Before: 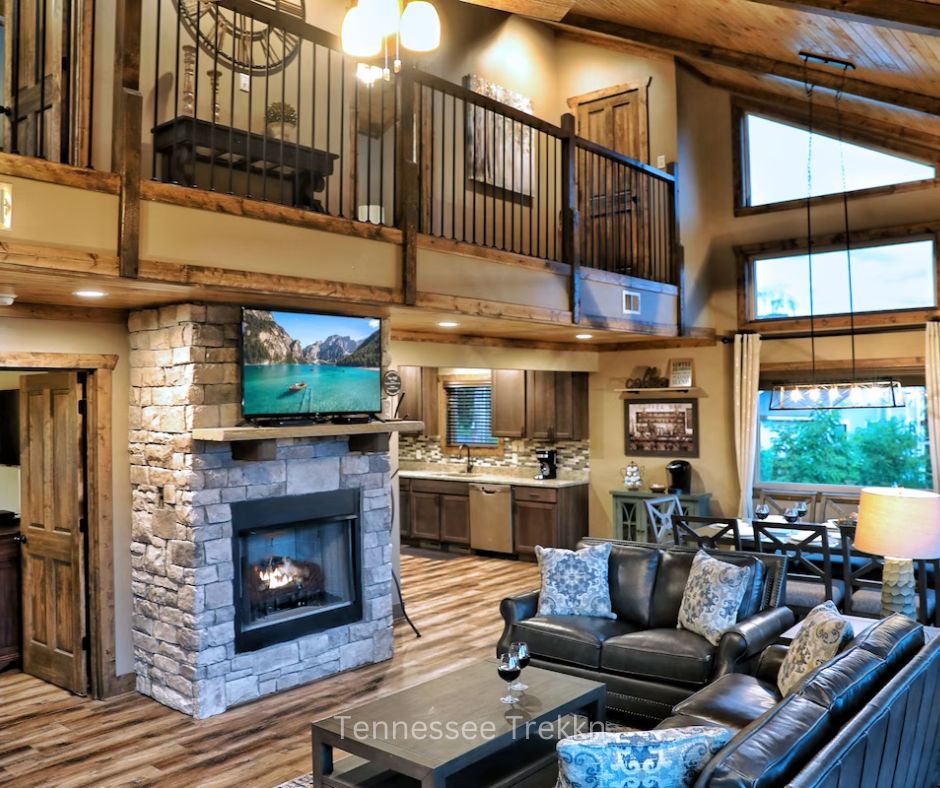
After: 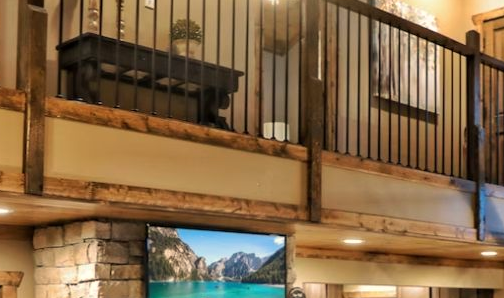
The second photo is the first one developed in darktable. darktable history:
crop: left 10.121%, top 10.631%, right 36.218%, bottom 51.526%
white balance: red 1.045, blue 0.932
